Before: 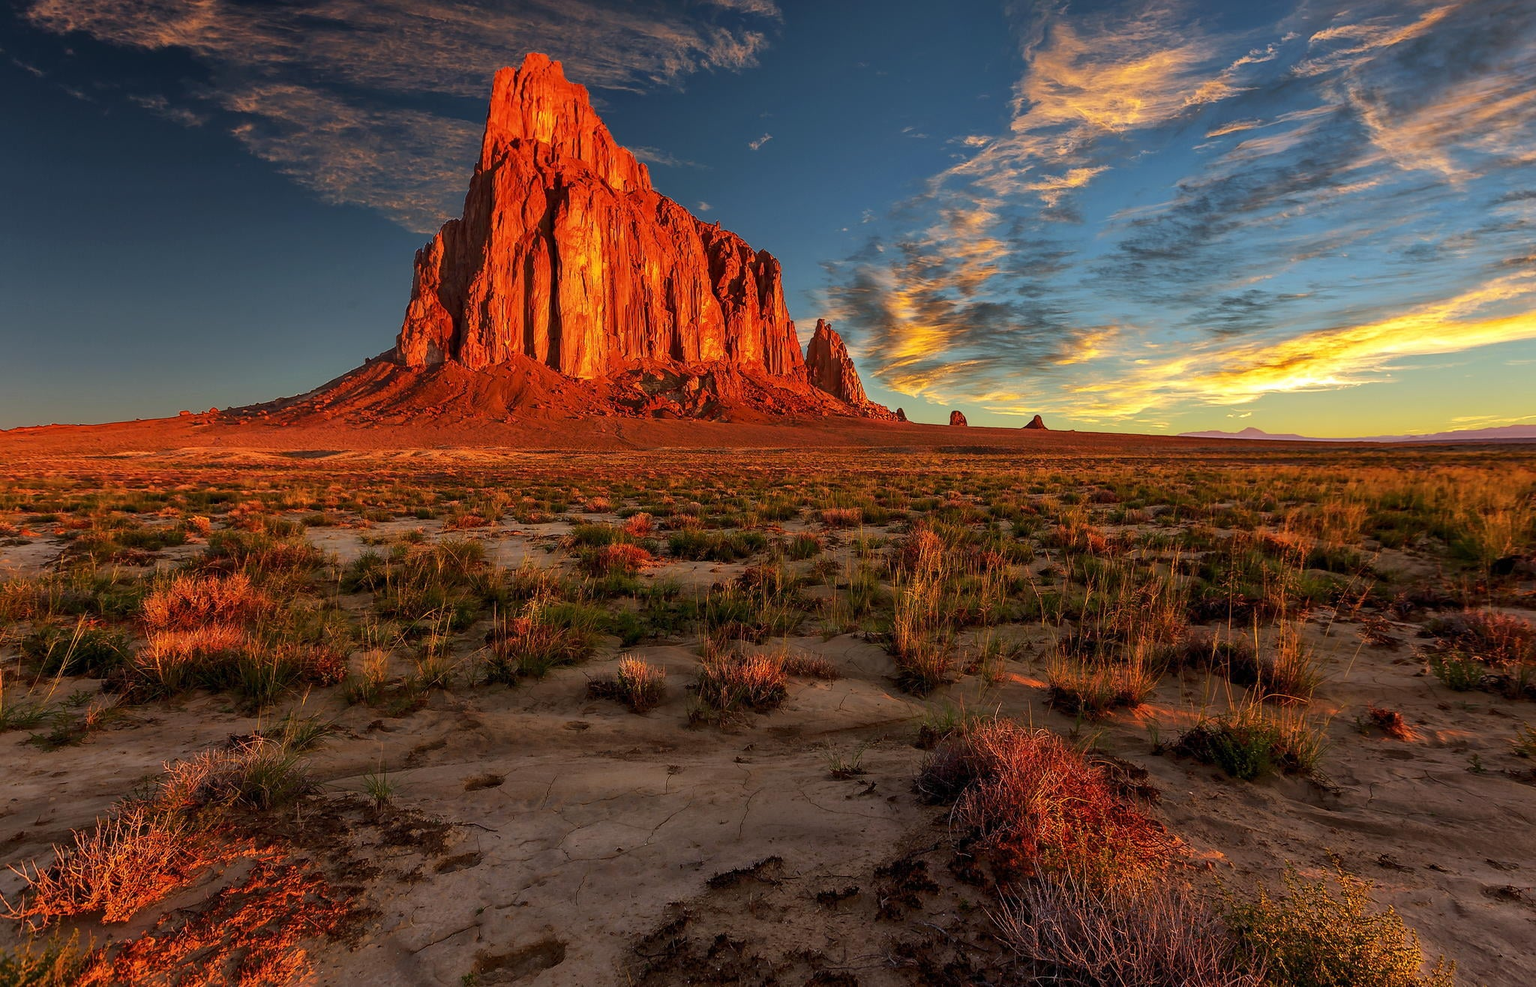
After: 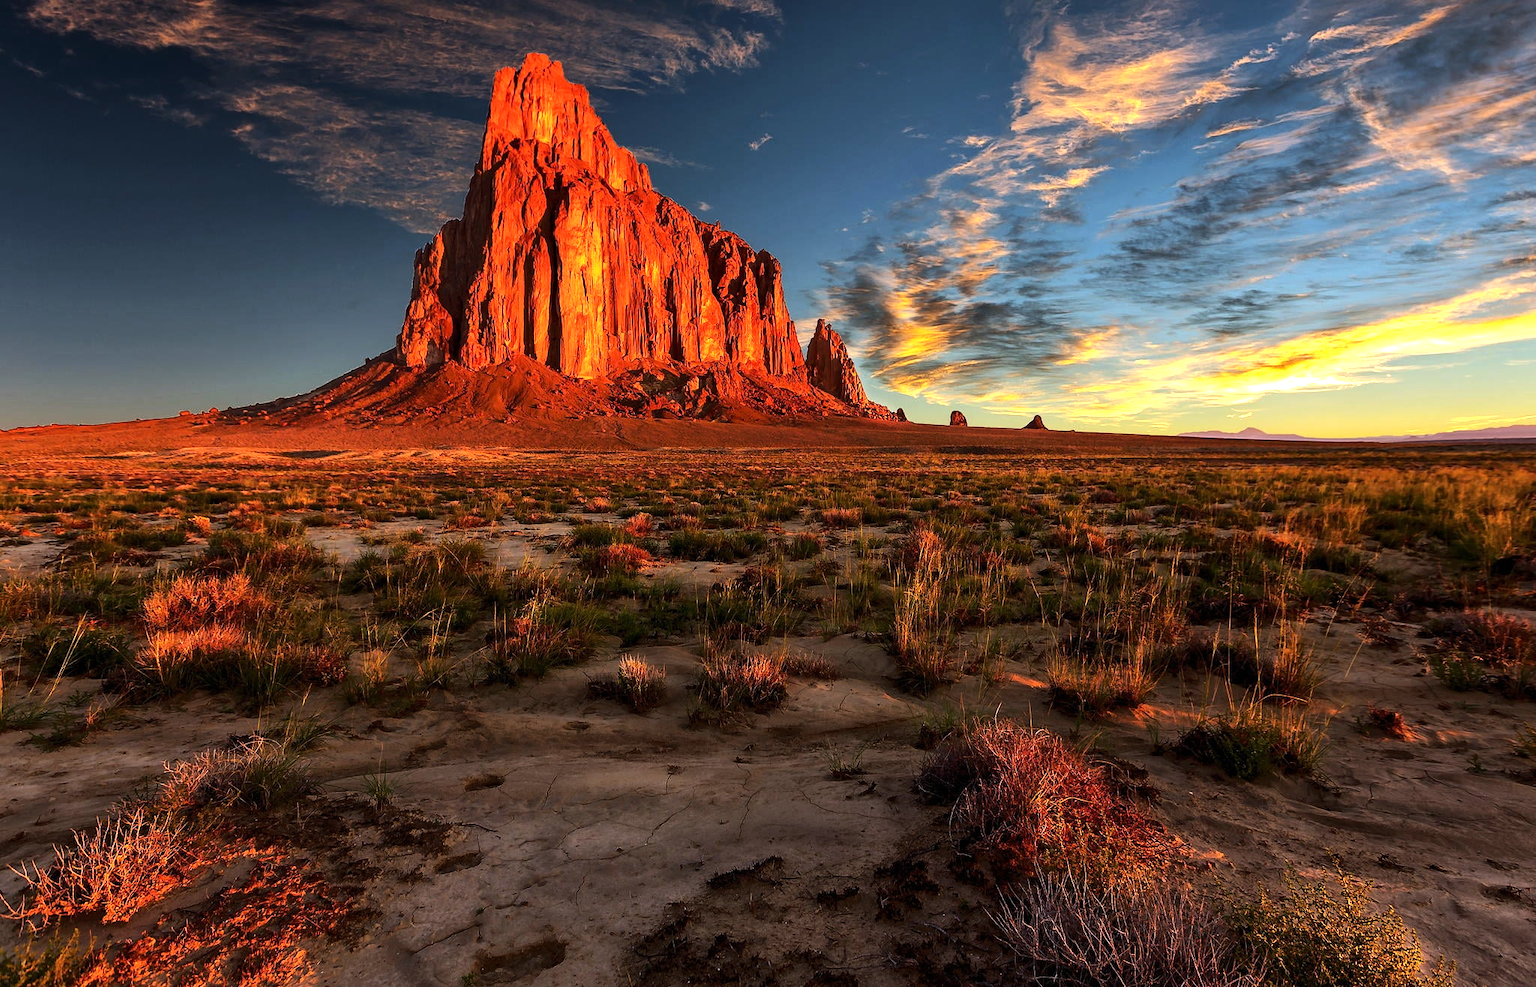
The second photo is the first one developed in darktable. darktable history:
white balance: red 1.004, blue 1.024
tone equalizer: -8 EV -0.75 EV, -7 EV -0.7 EV, -6 EV -0.6 EV, -5 EV -0.4 EV, -3 EV 0.4 EV, -2 EV 0.6 EV, -1 EV 0.7 EV, +0 EV 0.75 EV, edges refinement/feathering 500, mask exposure compensation -1.57 EV, preserve details no
